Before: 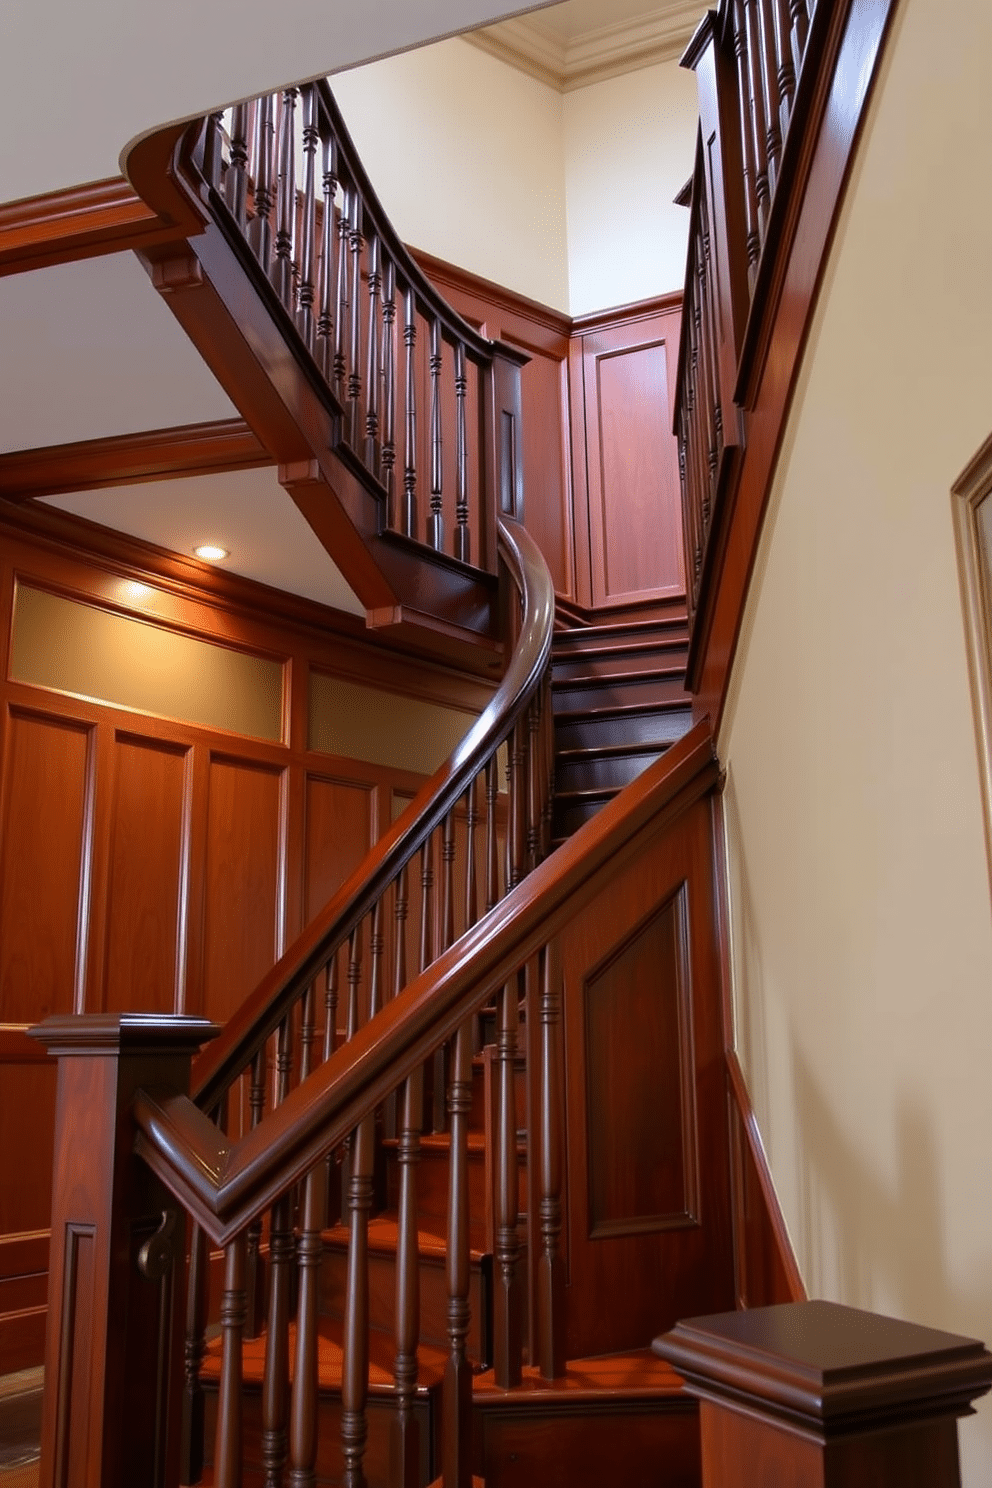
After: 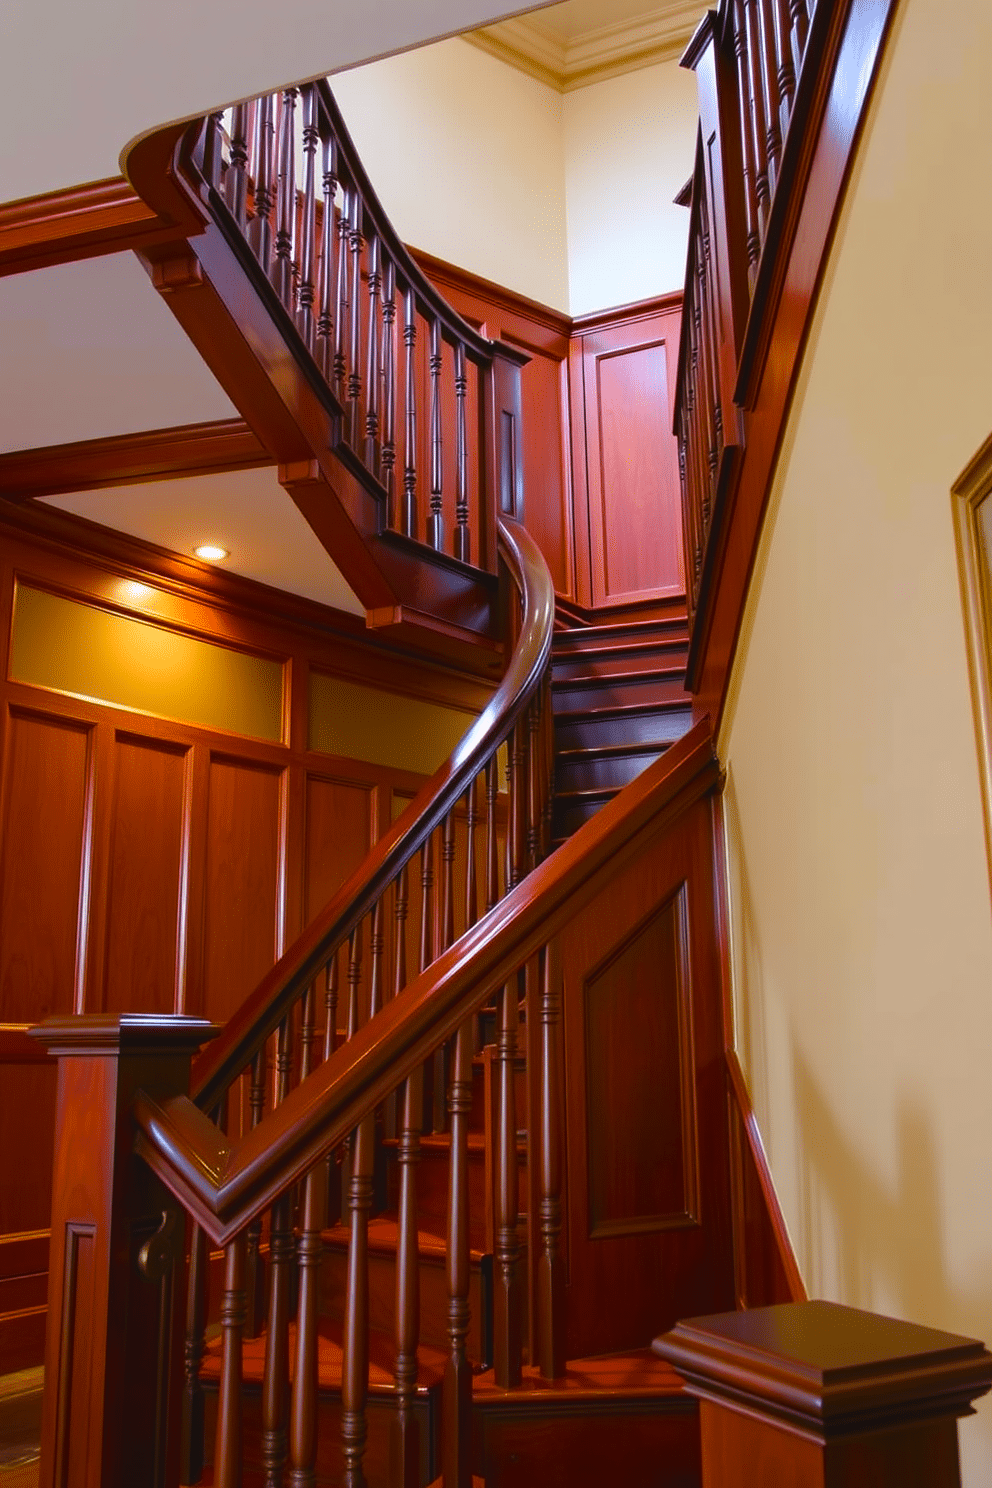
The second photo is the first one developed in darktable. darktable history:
color balance rgb: global offset › luminance 0.476%, global offset › hue 170.72°, linear chroma grading › shadows 10.386%, linear chroma grading › highlights 9.827%, linear chroma grading › global chroma 15.589%, linear chroma grading › mid-tones 14.741%, perceptual saturation grading › global saturation 26.743%, perceptual saturation grading › highlights -28.662%, perceptual saturation grading › mid-tones 15.909%, perceptual saturation grading › shadows 33.284%, global vibrance 20%
